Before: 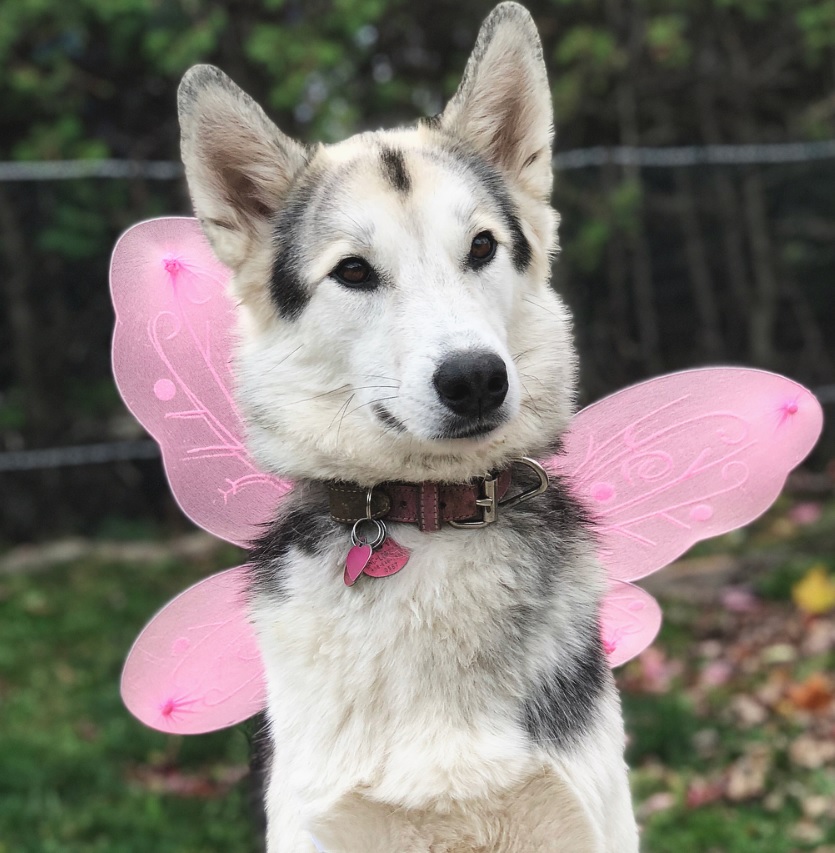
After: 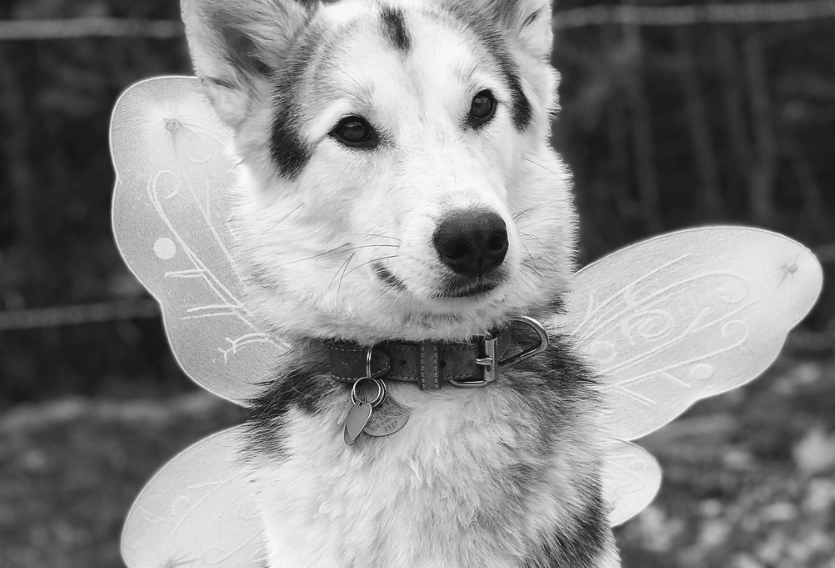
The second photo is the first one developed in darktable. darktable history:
crop: top 16.535%, bottom 16.784%
color zones: curves: ch0 [(0.004, 0.588) (0.116, 0.636) (0.259, 0.476) (0.423, 0.464) (0.75, 0.5)]; ch1 [(0, 0) (0.143, 0) (0.286, 0) (0.429, 0) (0.571, 0) (0.714, 0) (0.857, 0)]
